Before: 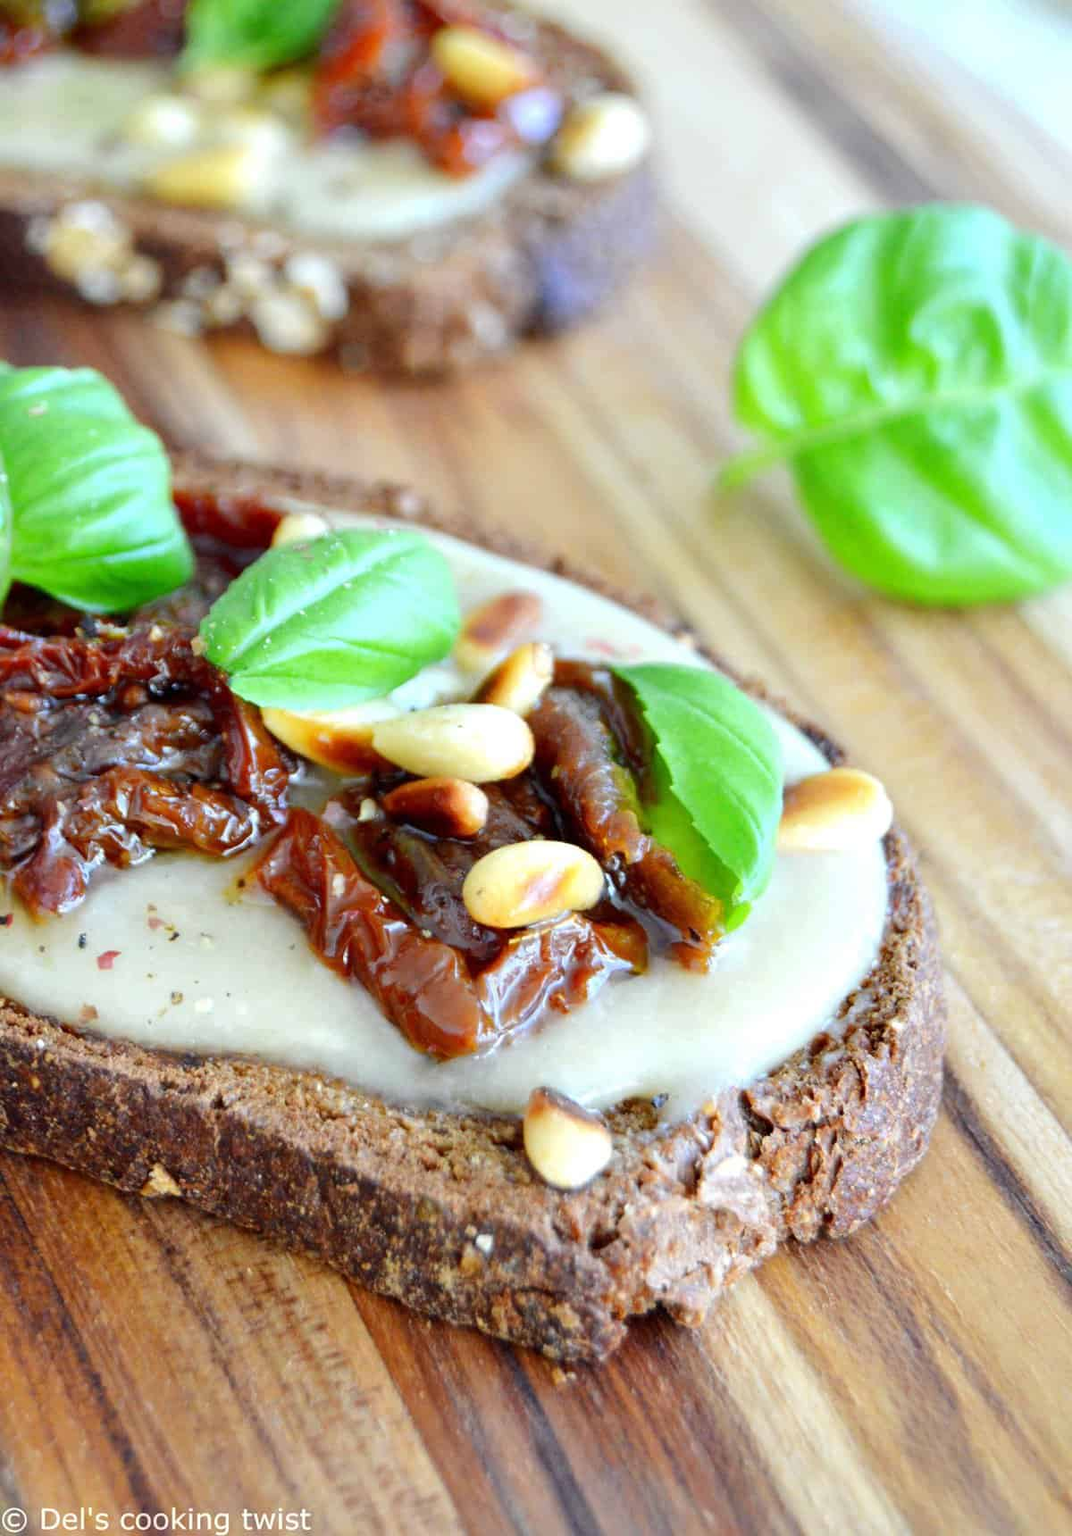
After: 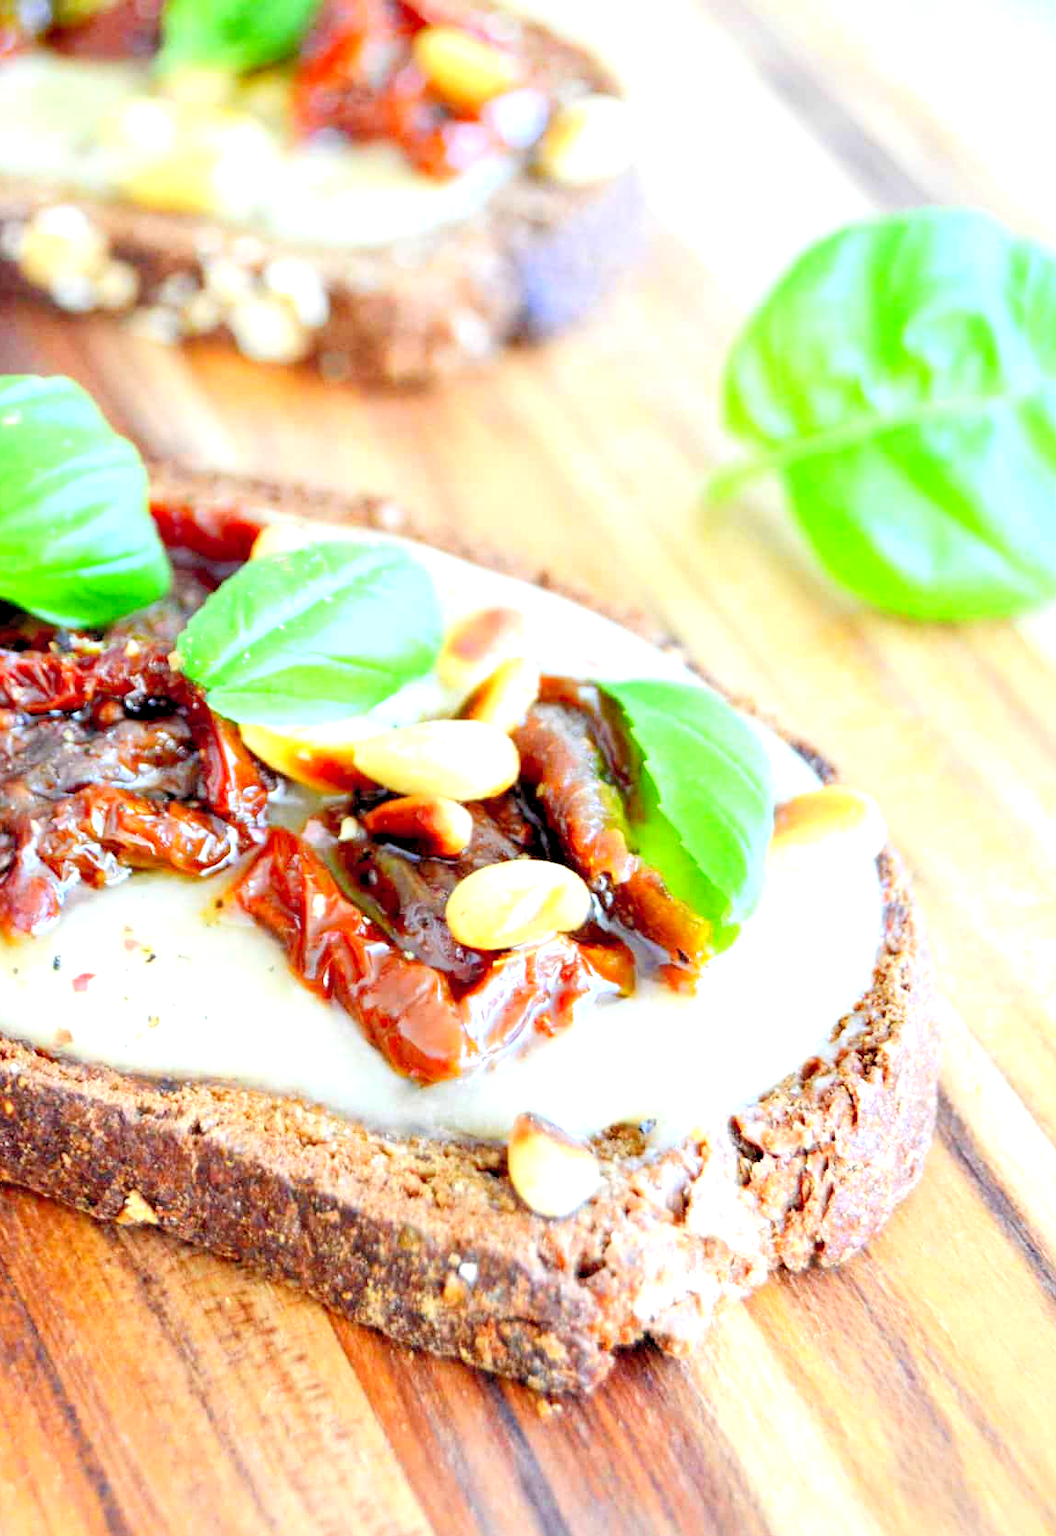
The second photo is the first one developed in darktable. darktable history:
levels: levels [0.036, 0.364, 0.827]
tone curve: curves: ch0 [(0, 0) (0.641, 0.691) (1, 1)]
crop and rotate: left 2.536%, right 1.107%, bottom 2.246%
